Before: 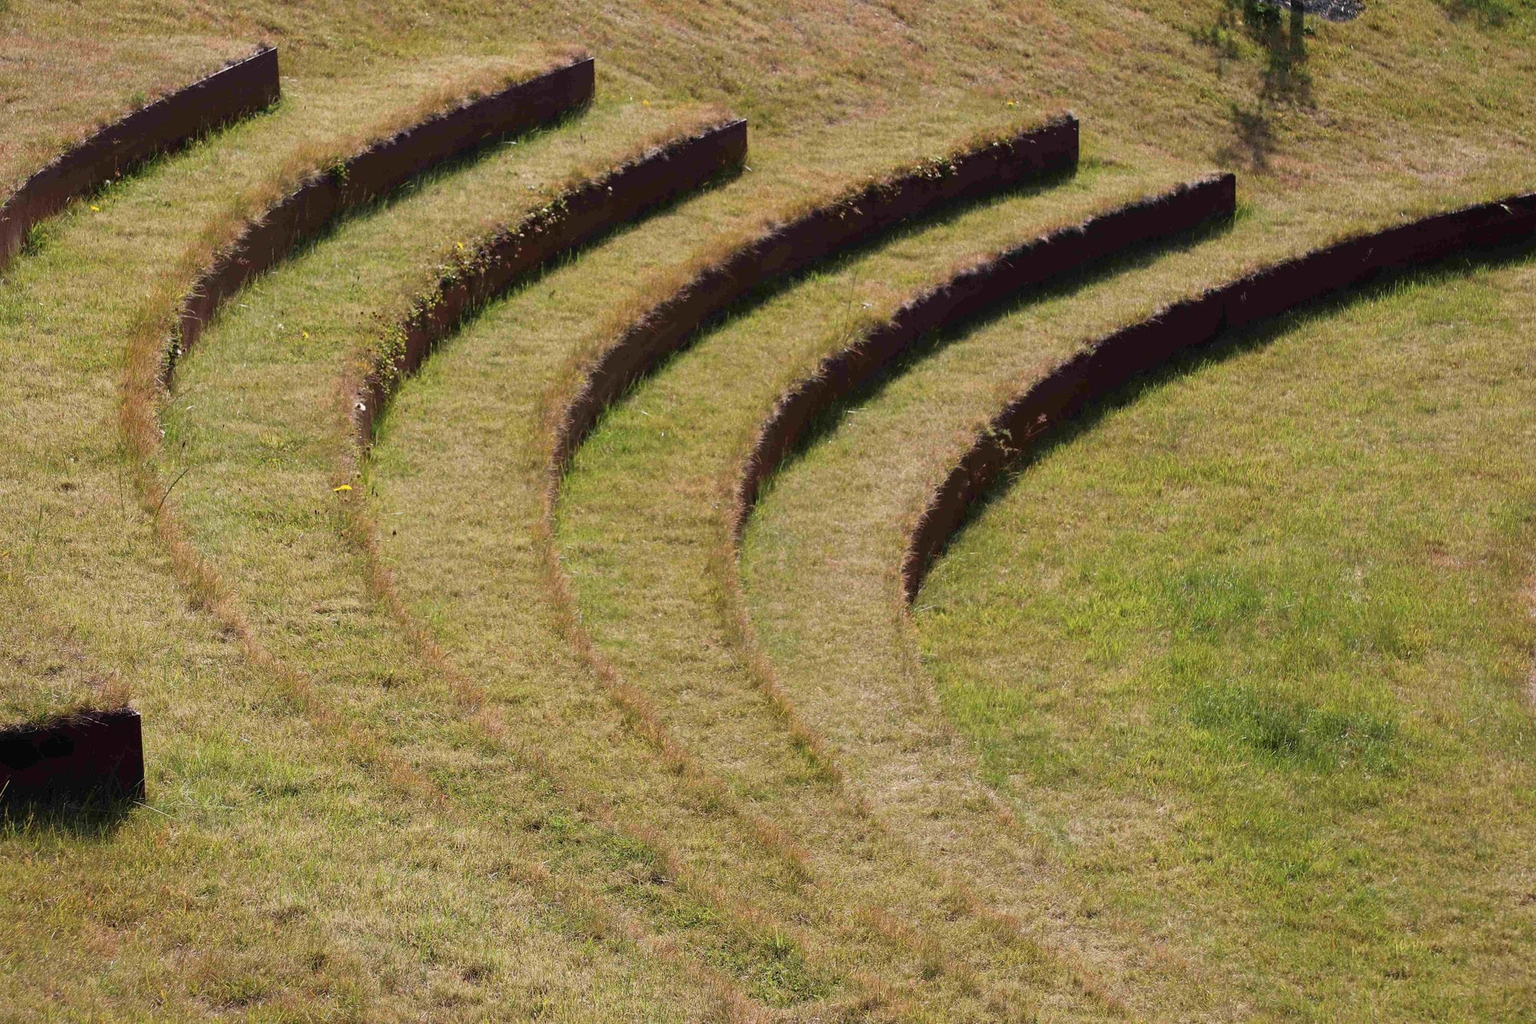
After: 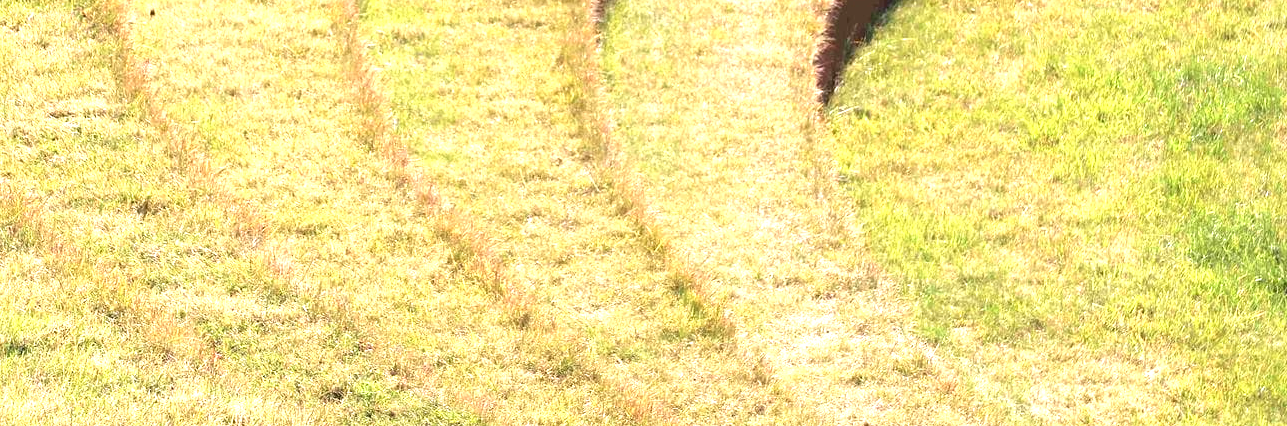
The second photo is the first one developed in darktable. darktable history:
exposure: black level correction 0, exposure 1.675 EV, compensate exposure bias true, compensate highlight preservation false
crop: left 18.091%, top 51.13%, right 17.525%, bottom 16.85%
